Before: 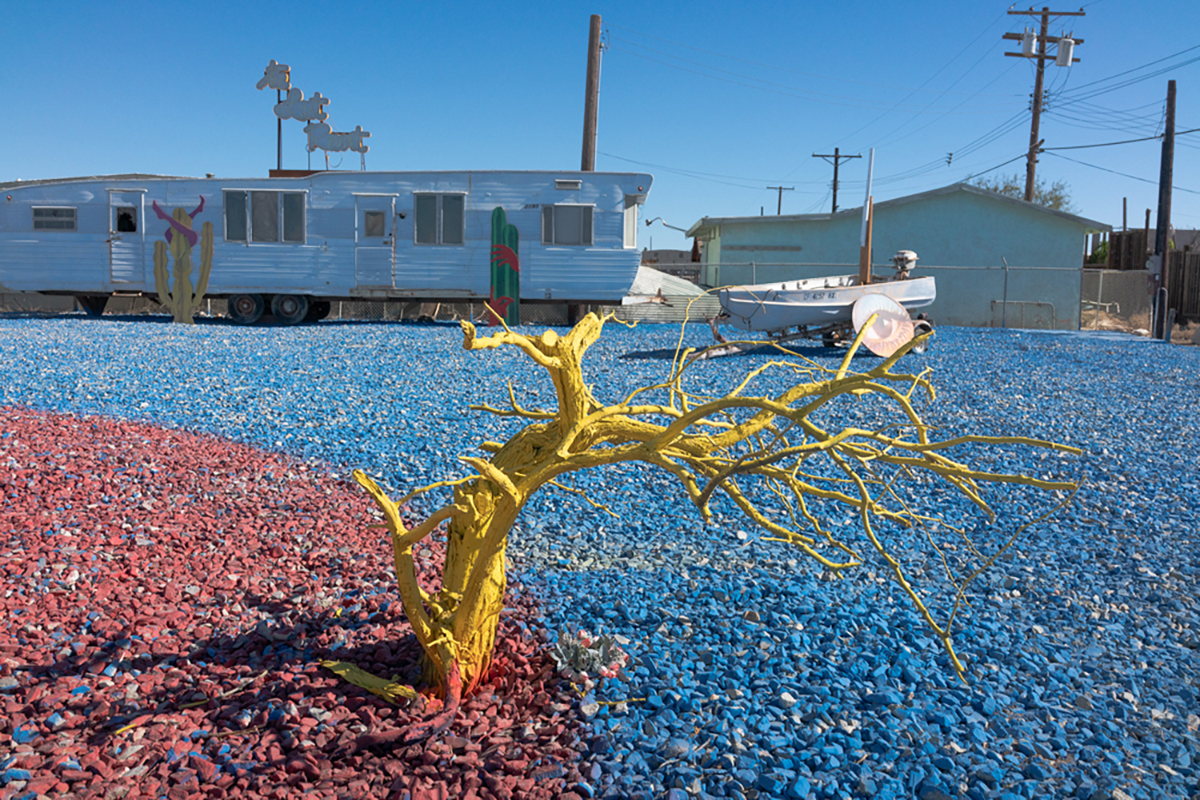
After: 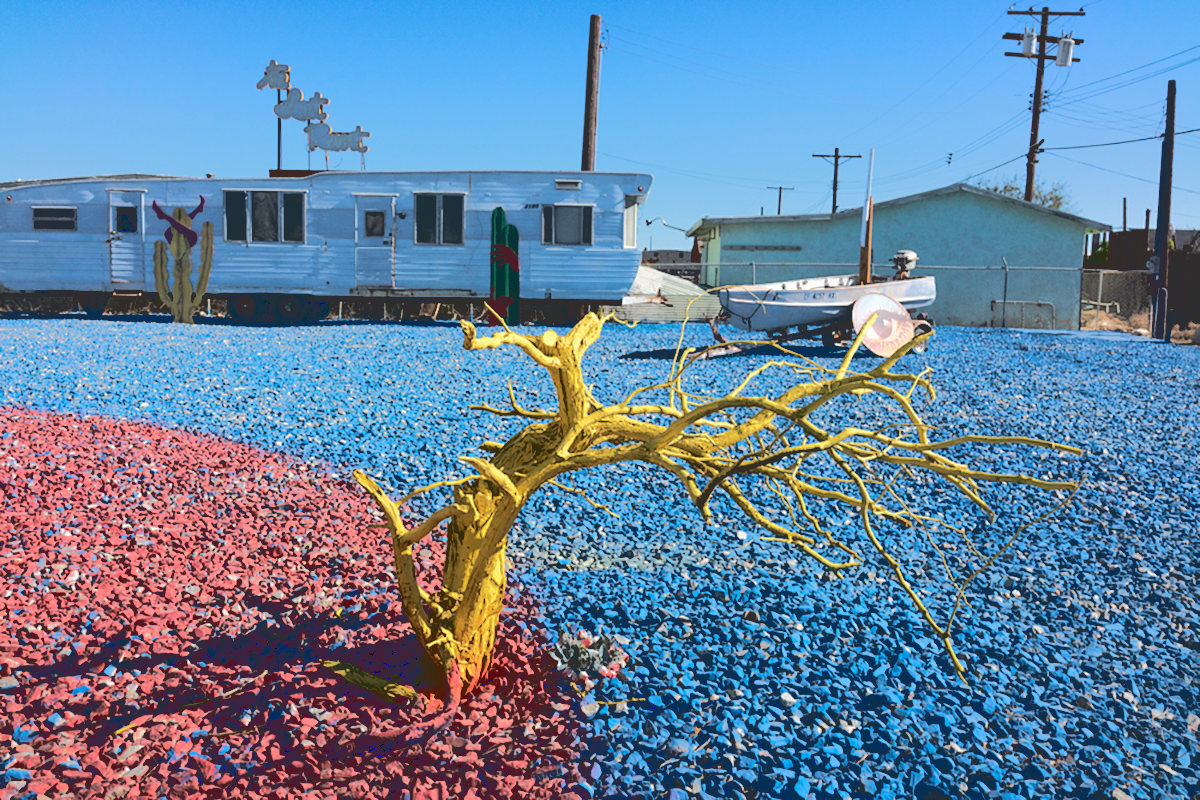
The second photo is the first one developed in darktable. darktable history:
velvia: on, module defaults
exposure: compensate exposure bias true, compensate highlight preservation false
base curve: curves: ch0 [(0.065, 0.026) (0.236, 0.358) (0.53, 0.546) (0.777, 0.841) (0.924, 0.992)]
